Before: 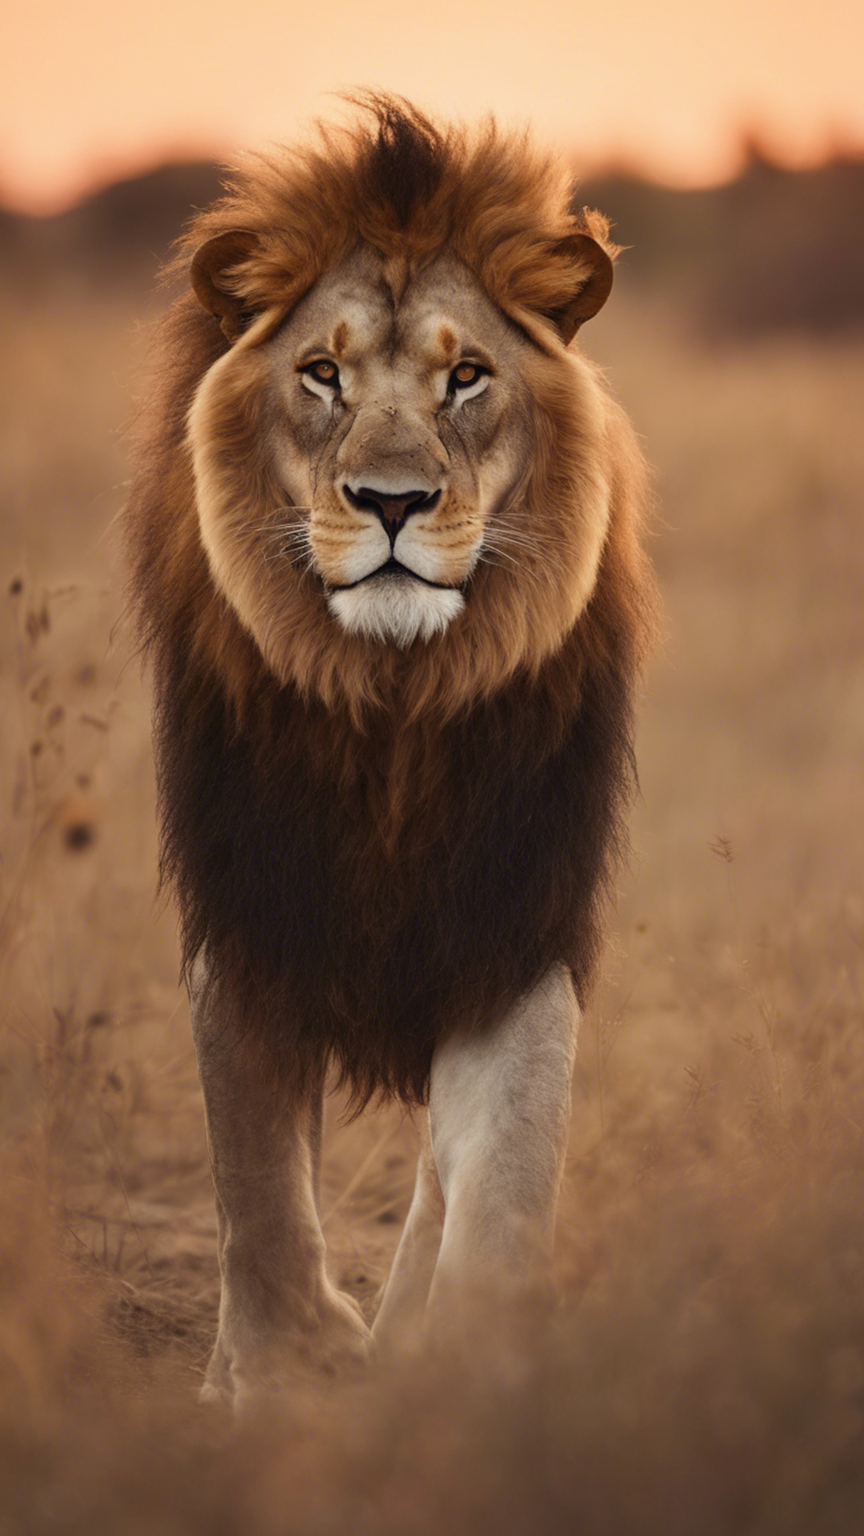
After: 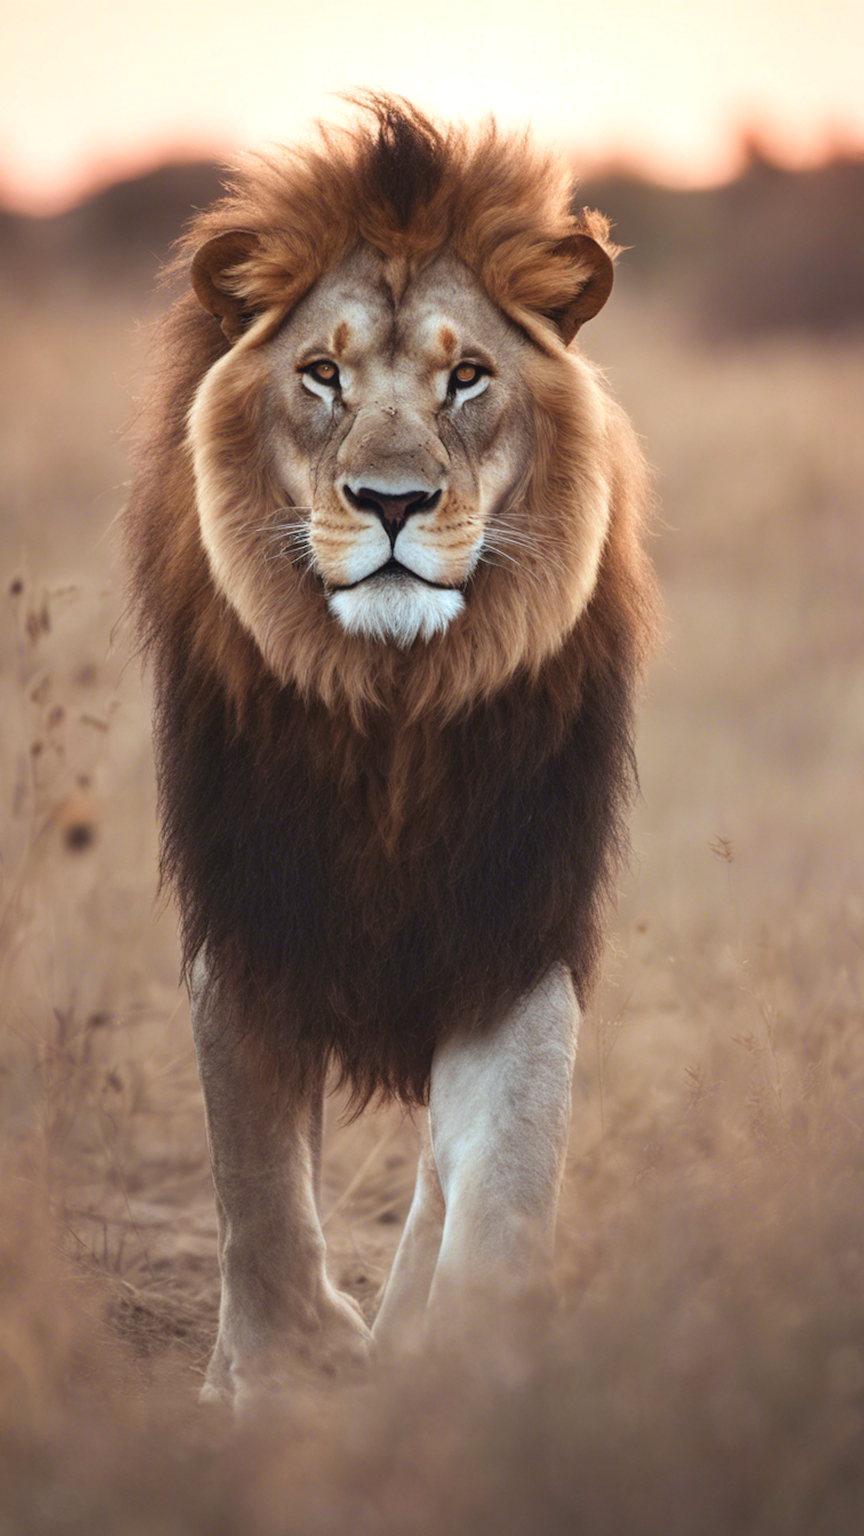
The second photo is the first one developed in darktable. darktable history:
exposure: black level correction -0.002, exposure 0.543 EV, compensate highlight preservation false
color correction: highlights a* -10.64, highlights b* -19.83
